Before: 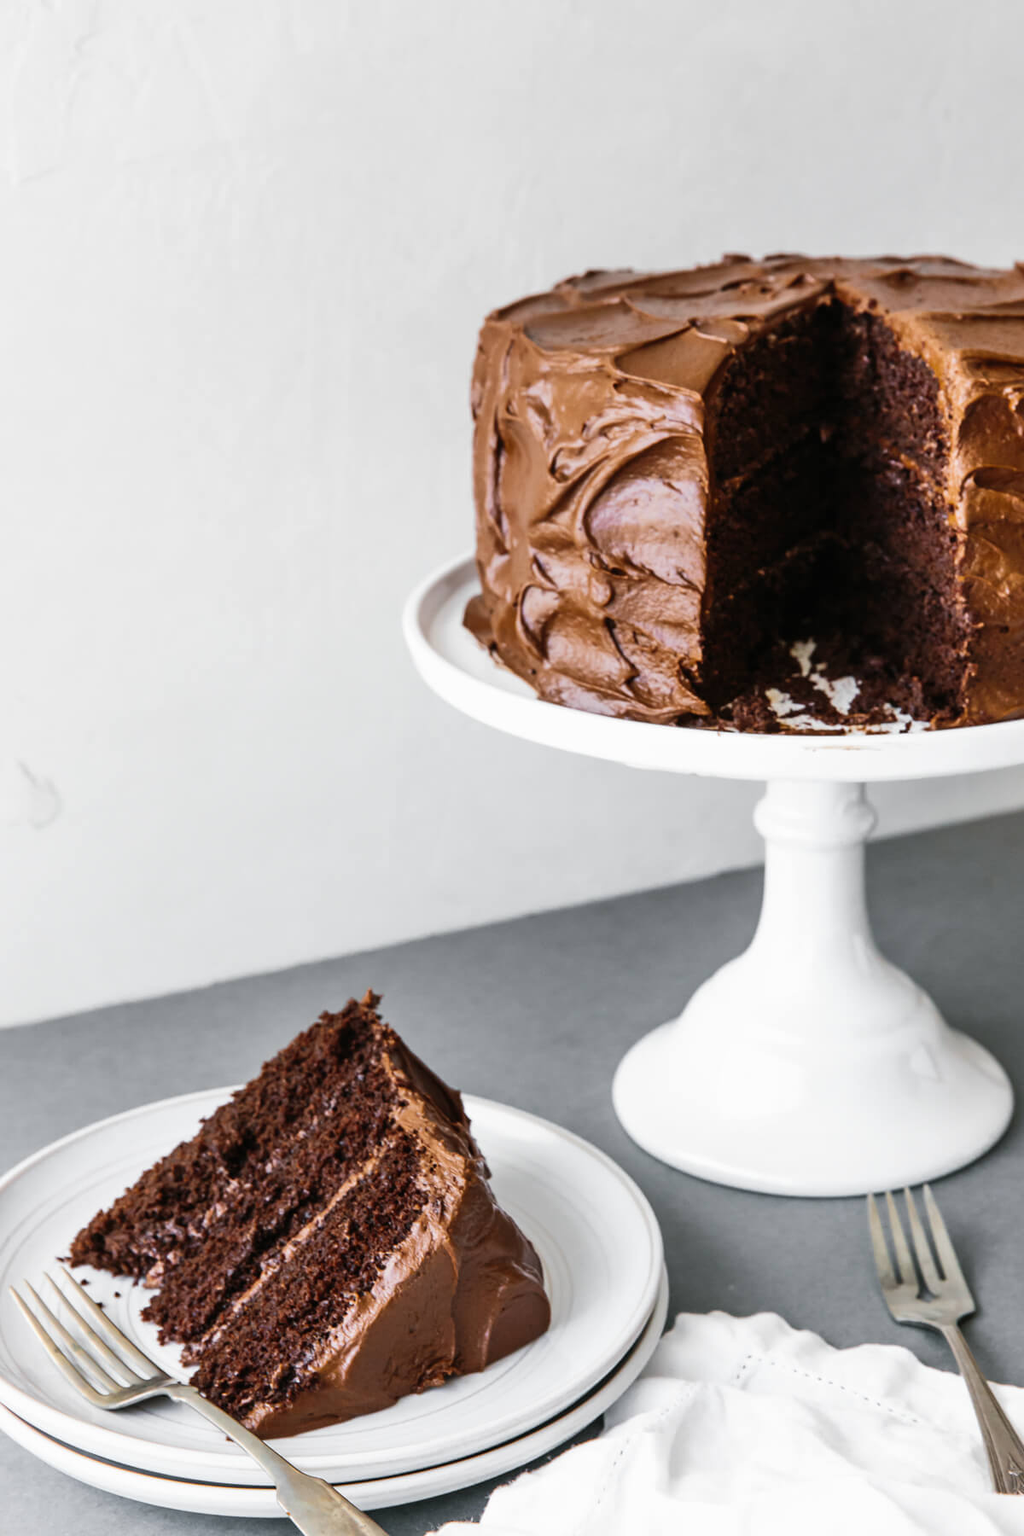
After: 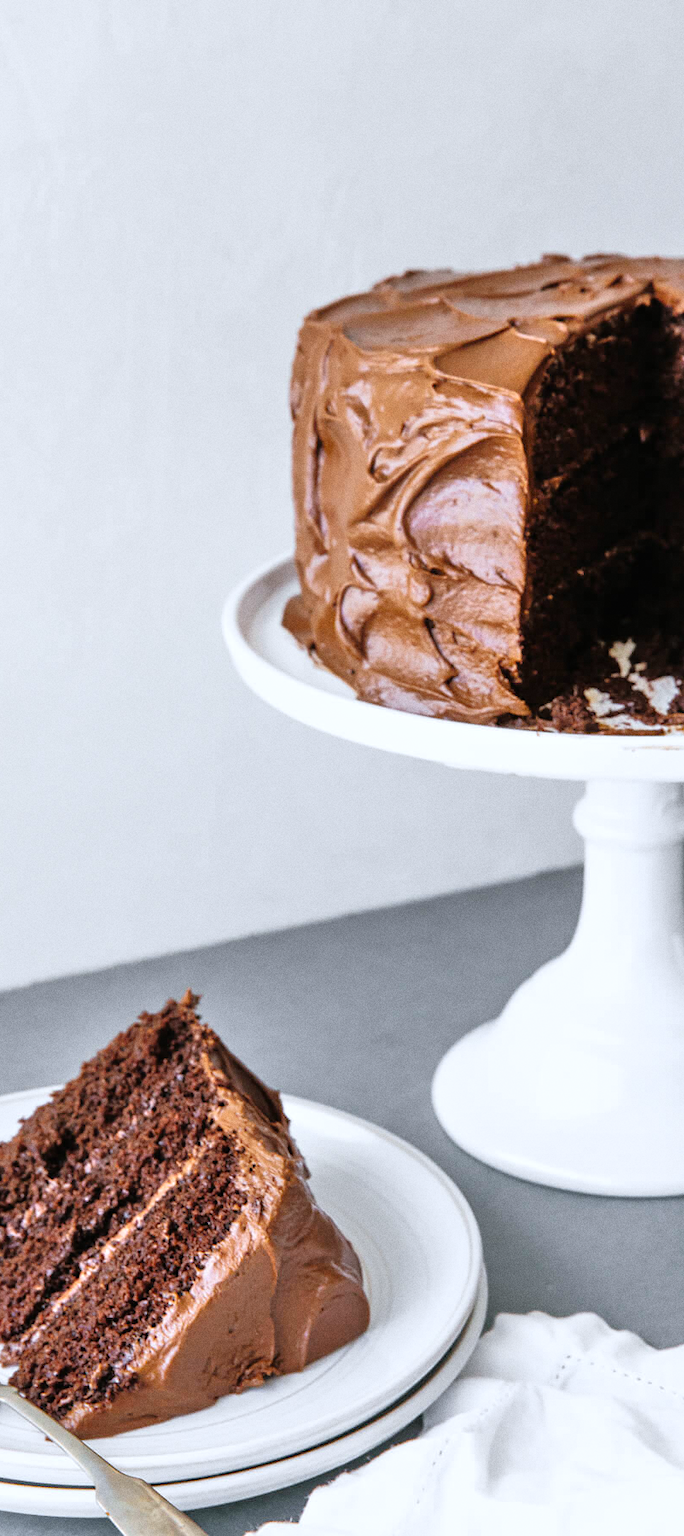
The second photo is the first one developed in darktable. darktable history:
tone equalizer: -7 EV 0.15 EV, -6 EV 0.6 EV, -5 EV 1.15 EV, -4 EV 1.33 EV, -3 EV 1.15 EV, -2 EV 0.6 EV, -1 EV 0.15 EV, mask exposure compensation -0.5 EV
grain: coarseness 3.21 ISO
white balance: red 0.974, blue 1.044
crop and rotate: left 17.732%, right 15.423%
